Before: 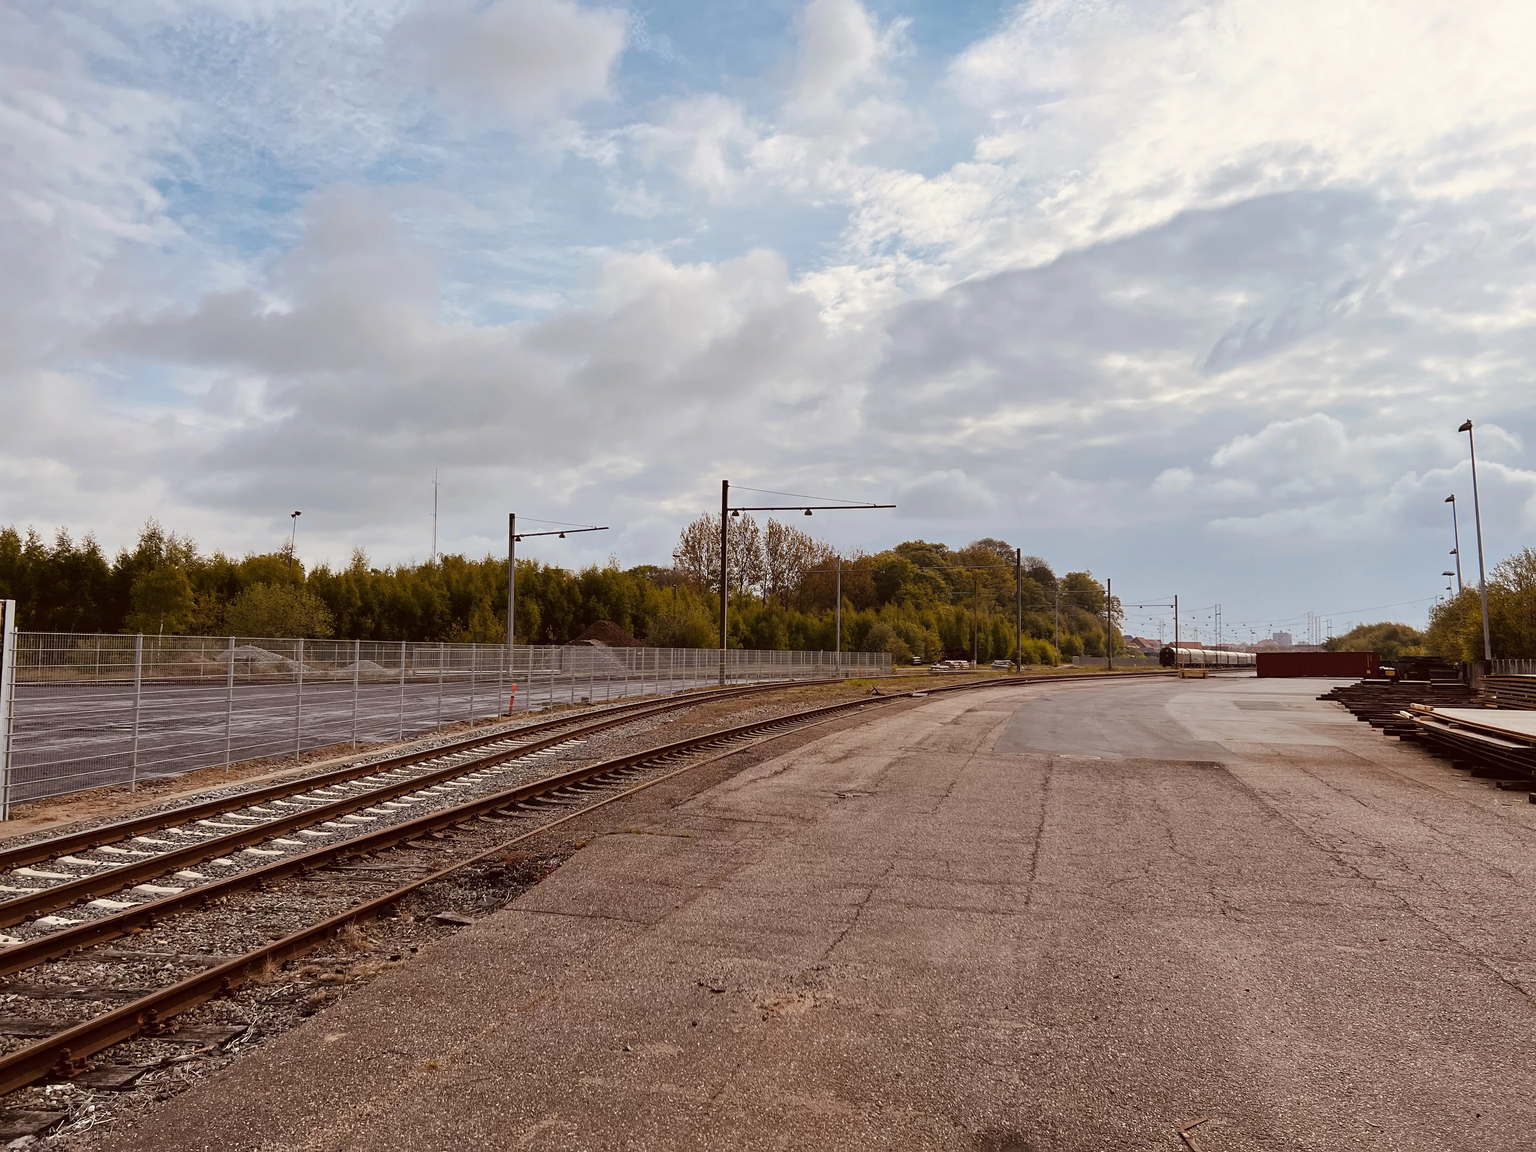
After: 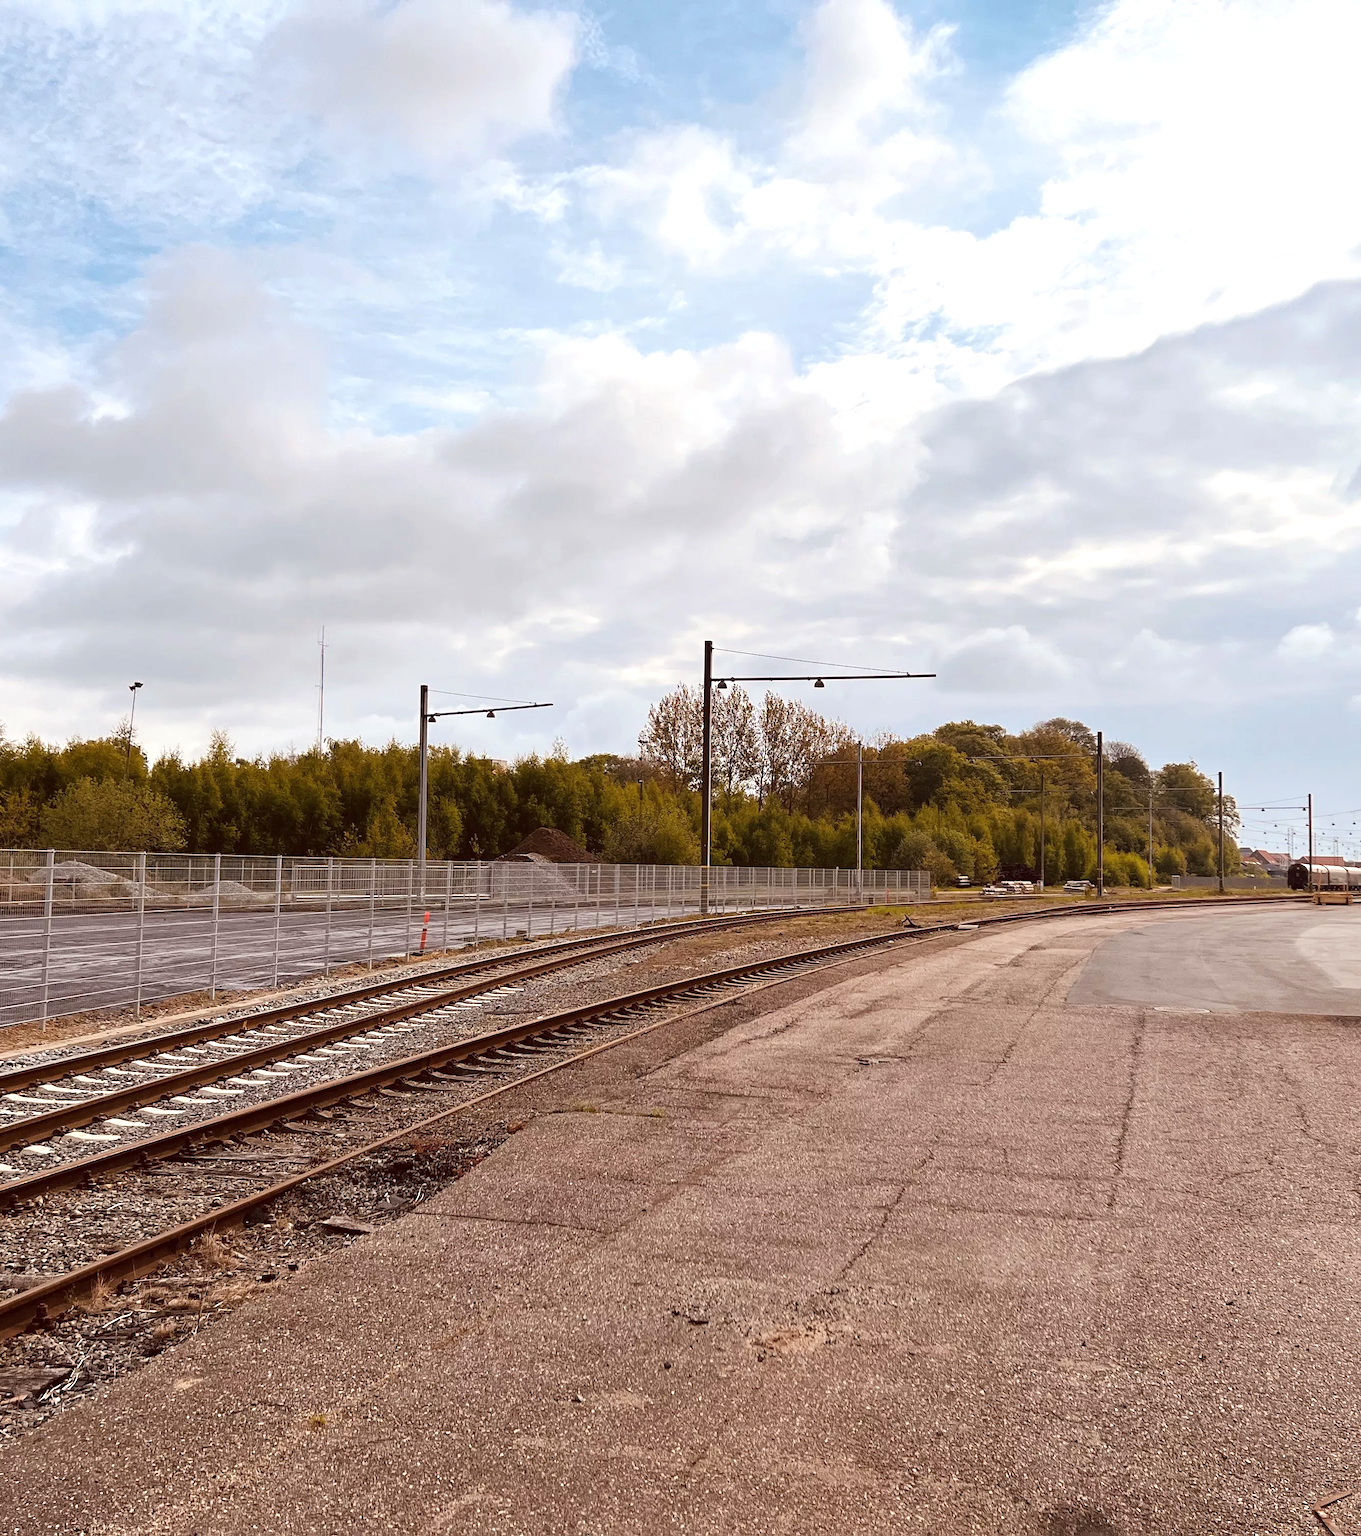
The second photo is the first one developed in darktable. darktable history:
crop and rotate: left 12.65%, right 20.864%
exposure: exposure 0.6 EV, compensate highlight preservation false
